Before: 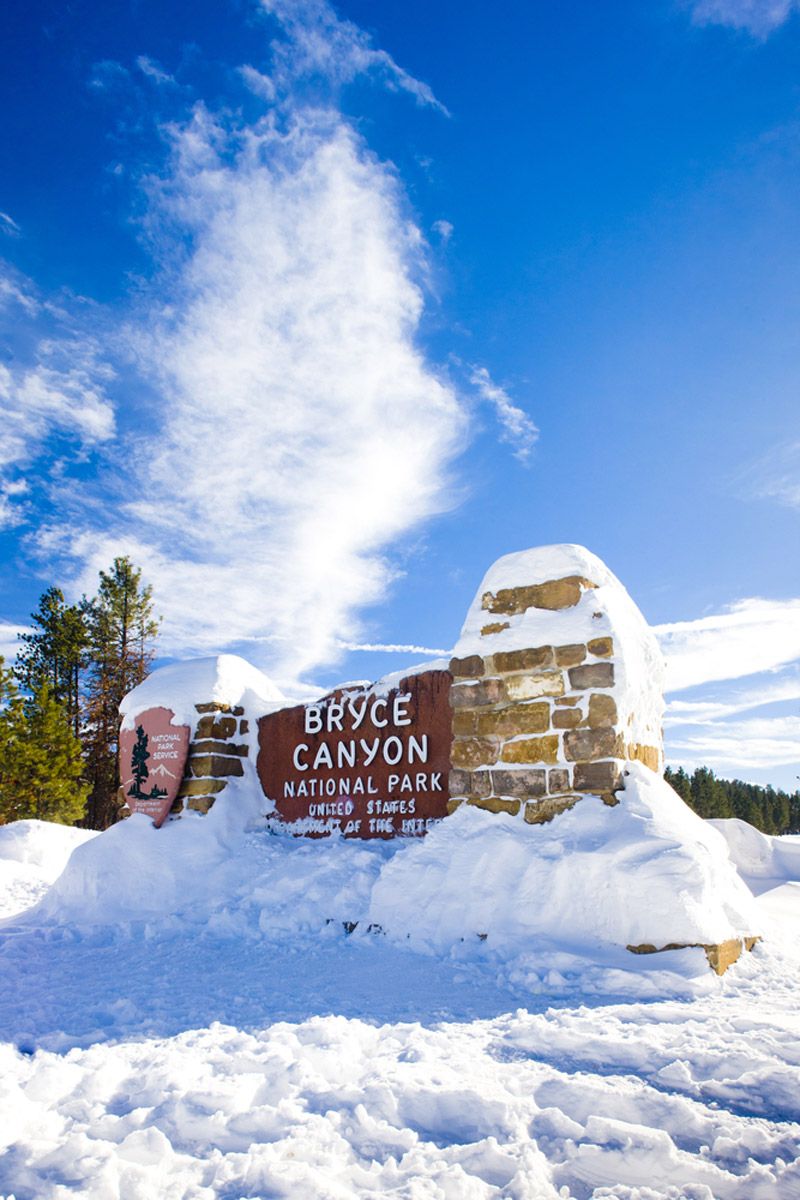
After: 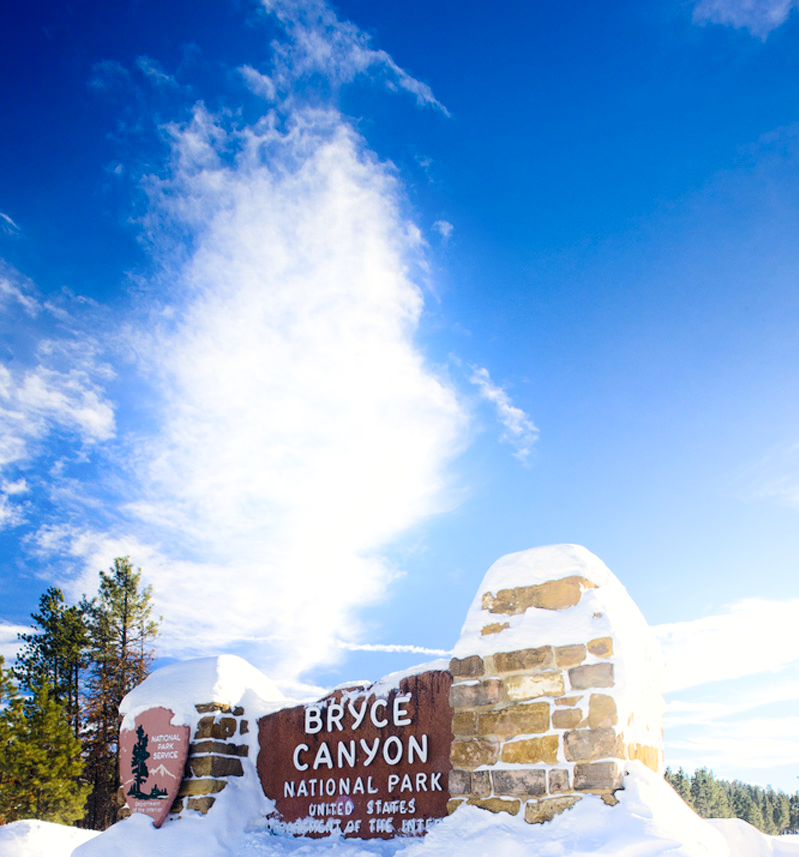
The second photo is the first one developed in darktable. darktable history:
local contrast: highlights 100%, shadows 100%, detail 120%, midtone range 0.2
color correction: highlights a* 0.207, highlights b* 2.7, shadows a* -0.874, shadows b* -4.78
shadows and highlights: shadows -90, highlights 90, soften with gaussian
crop: bottom 28.576%
